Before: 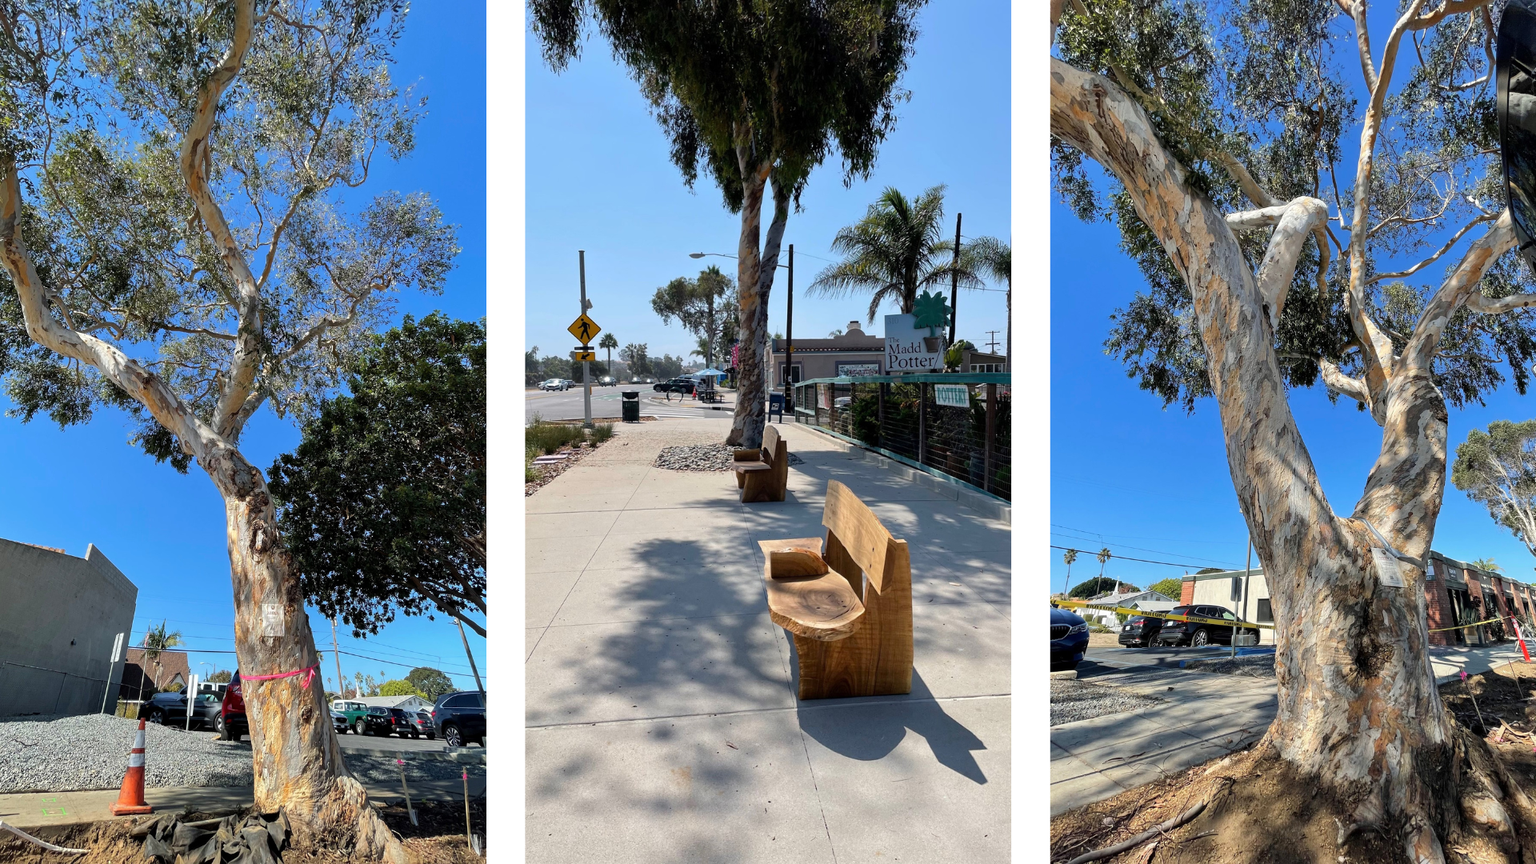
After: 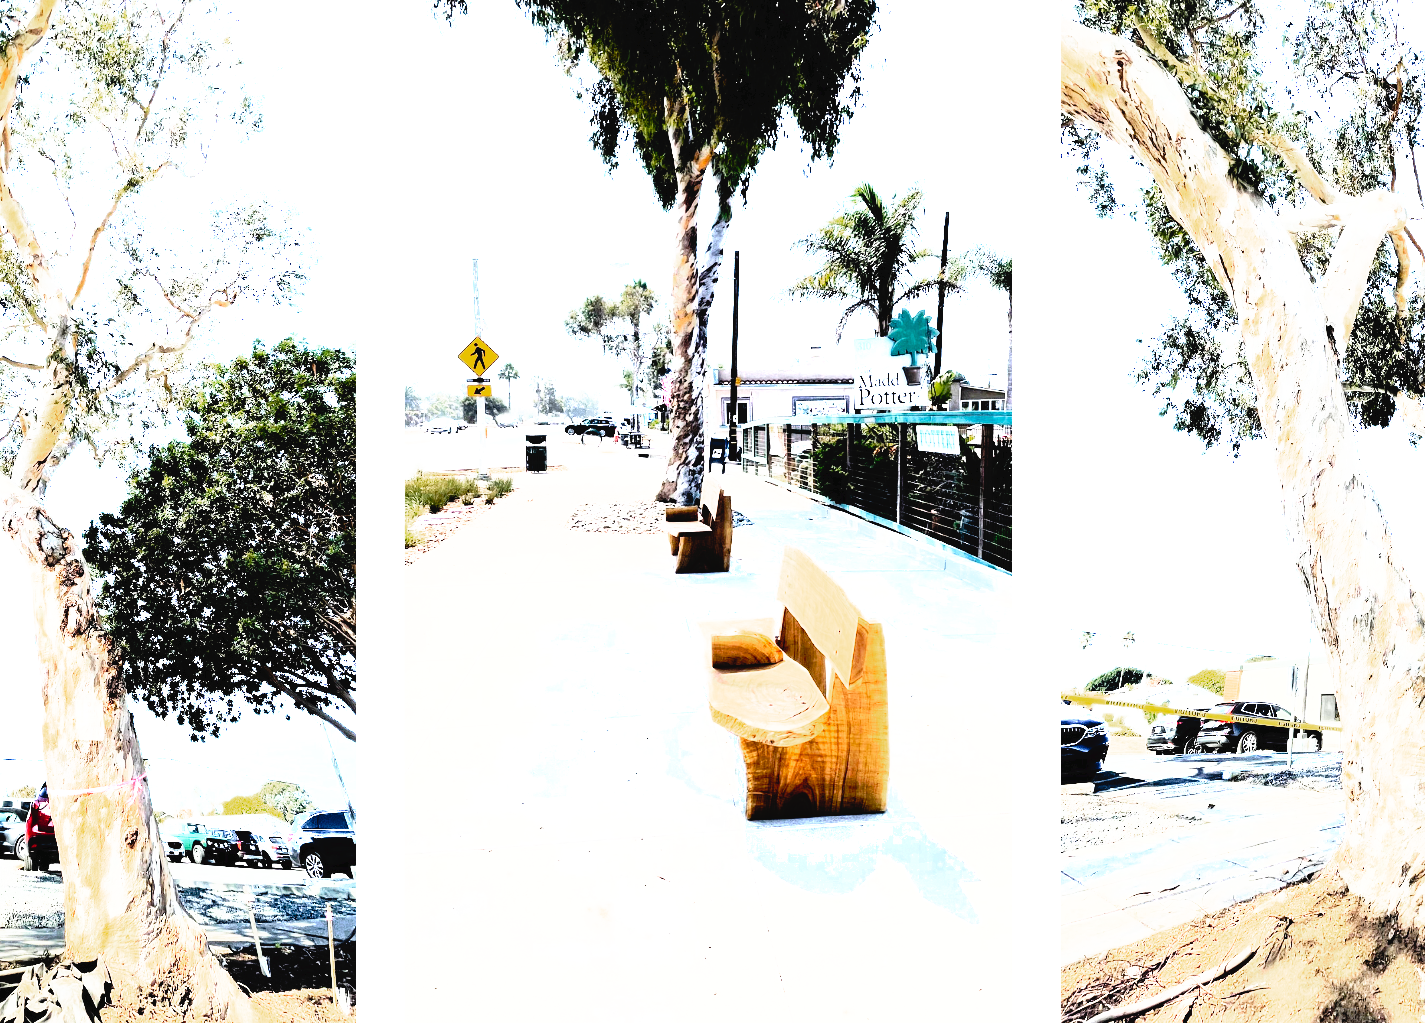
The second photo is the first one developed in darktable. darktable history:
crop and rotate: left 13.15%, top 5.251%, right 12.609%
rgb curve: curves: ch0 [(0, 0) (0.21, 0.15) (0.24, 0.21) (0.5, 0.75) (0.75, 0.96) (0.89, 0.99) (1, 1)]; ch1 [(0, 0.02) (0.21, 0.13) (0.25, 0.2) (0.5, 0.67) (0.75, 0.9) (0.89, 0.97) (1, 1)]; ch2 [(0, 0.02) (0.21, 0.13) (0.25, 0.2) (0.5, 0.67) (0.75, 0.9) (0.89, 0.97) (1, 1)], compensate middle gray true
exposure: black level correction 0, exposure 1.675 EV, compensate exposure bias true, compensate highlight preservation false
tone curve: curves: ch0 [(0, 0) (0.003, 0.033) (0.011, 0.033) (0.025, 0.036) (0.044, 0.039) (0.069, 0.04) (0.1, 0.043) (0.136, 0.052) (0.177, 0.085) (0.224, 0.14) (0.277, 0.225) (0.335, 0.333) (0.399, 0.419) (0.468, 0.51) (0.543, 0.603) (0.623, 0.713) (0.709, 0.808) (0.801, 0.901) (0.898, 0.98) (1, 1)], preserve colors none
color zones: curves: ch0 [(0.203, 0.433) (0.607, 0.517) (0.697, 0.696) (0.705, 0.897)]
